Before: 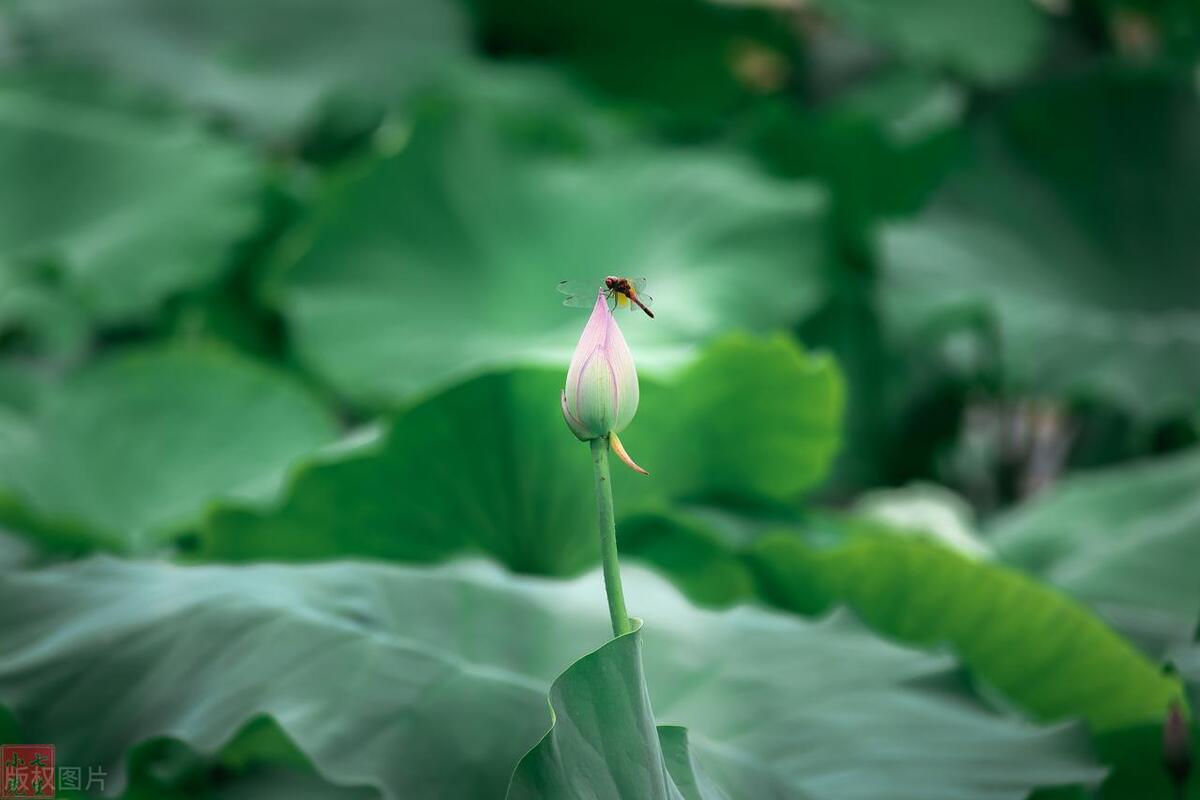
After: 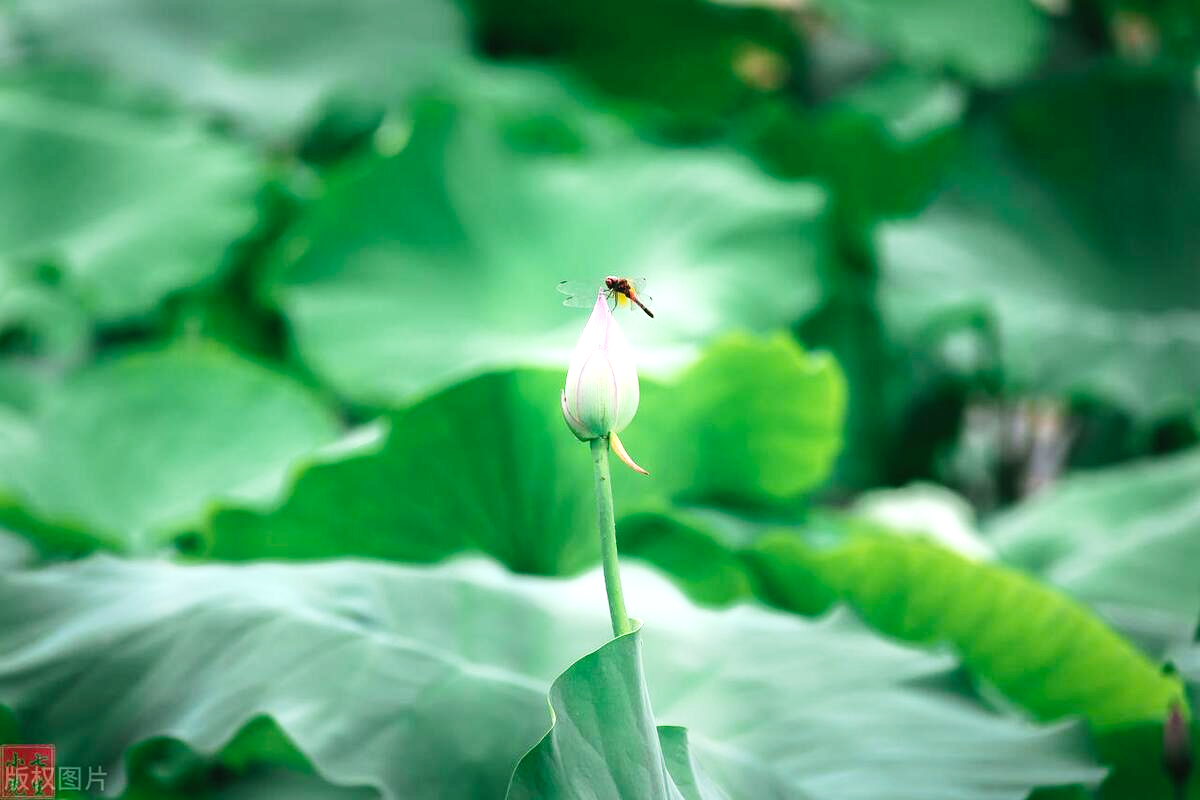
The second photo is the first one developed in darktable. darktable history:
exposure: exposure 0.945 EV, compensate highlight preservation false
tone curve: curves: ch0 [(0, 0.011) (0.139, 0.106) (0.295, 0.271) (0.499, 0.523) (0.739, 0.782) (0.857, 0.879) (1, 0.967)]; ch1 [(0, 0) (0.272, 0.249) (0.39, 0.379) (0.469, 0.456) (0.495, 0.497) (0.524, 0.53) (0.588, 0.62) (0.725, 0.779) (1, 1)]; ch2 [(0, 0) (0.125, 0.089) (0.35, 0.317) (0.437, 0.42) (0.502, 0.499) (0.533, 0.553) (0.599, 0.638) (1, 1)], preserve colors none
